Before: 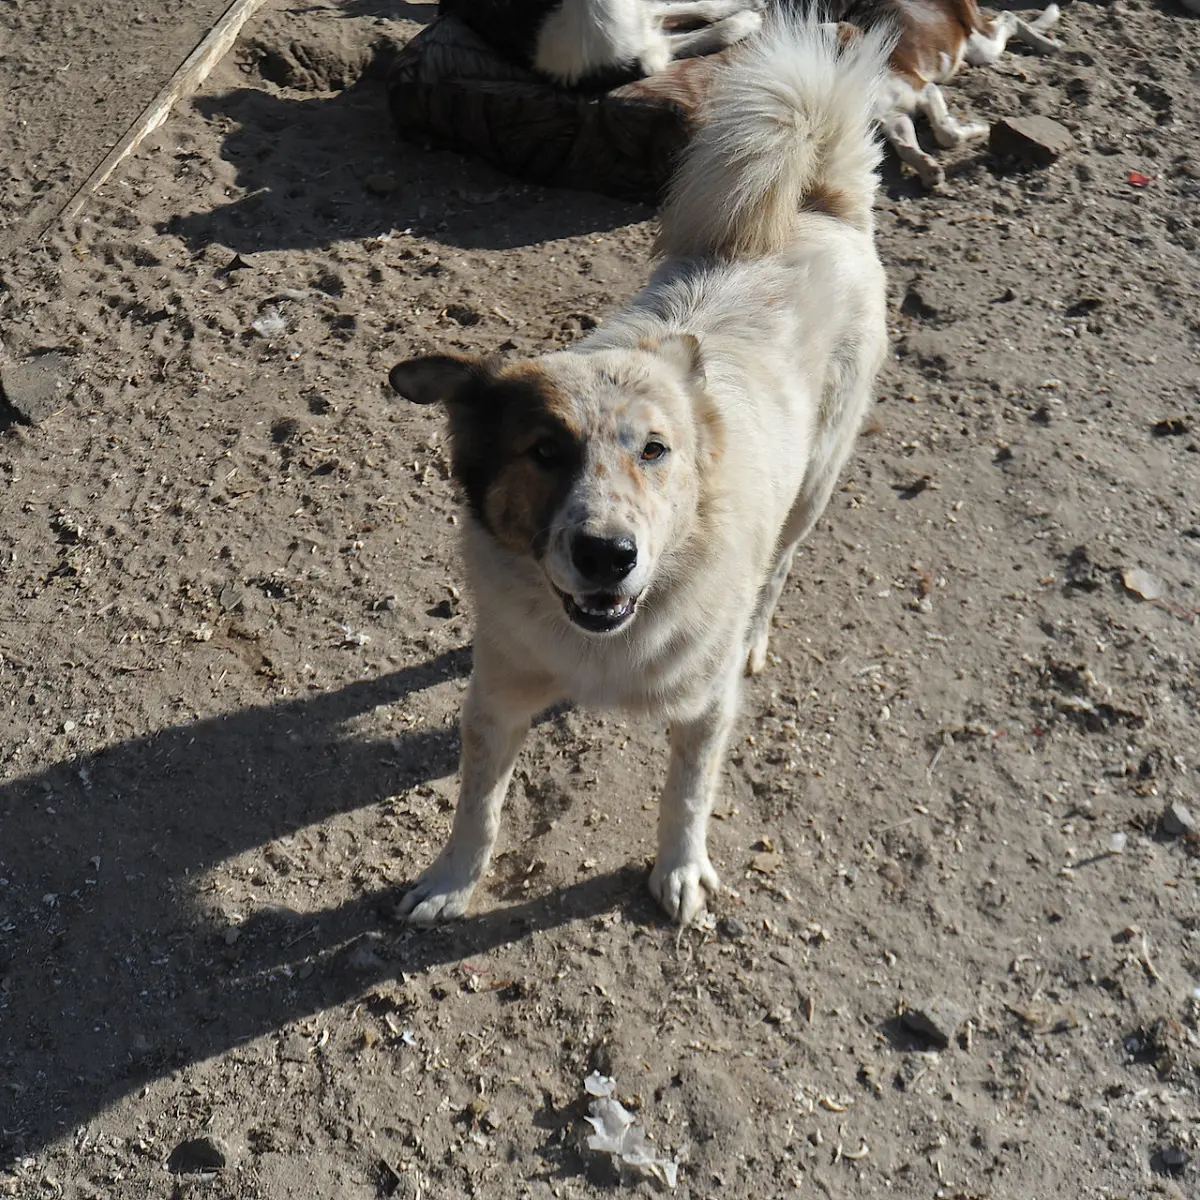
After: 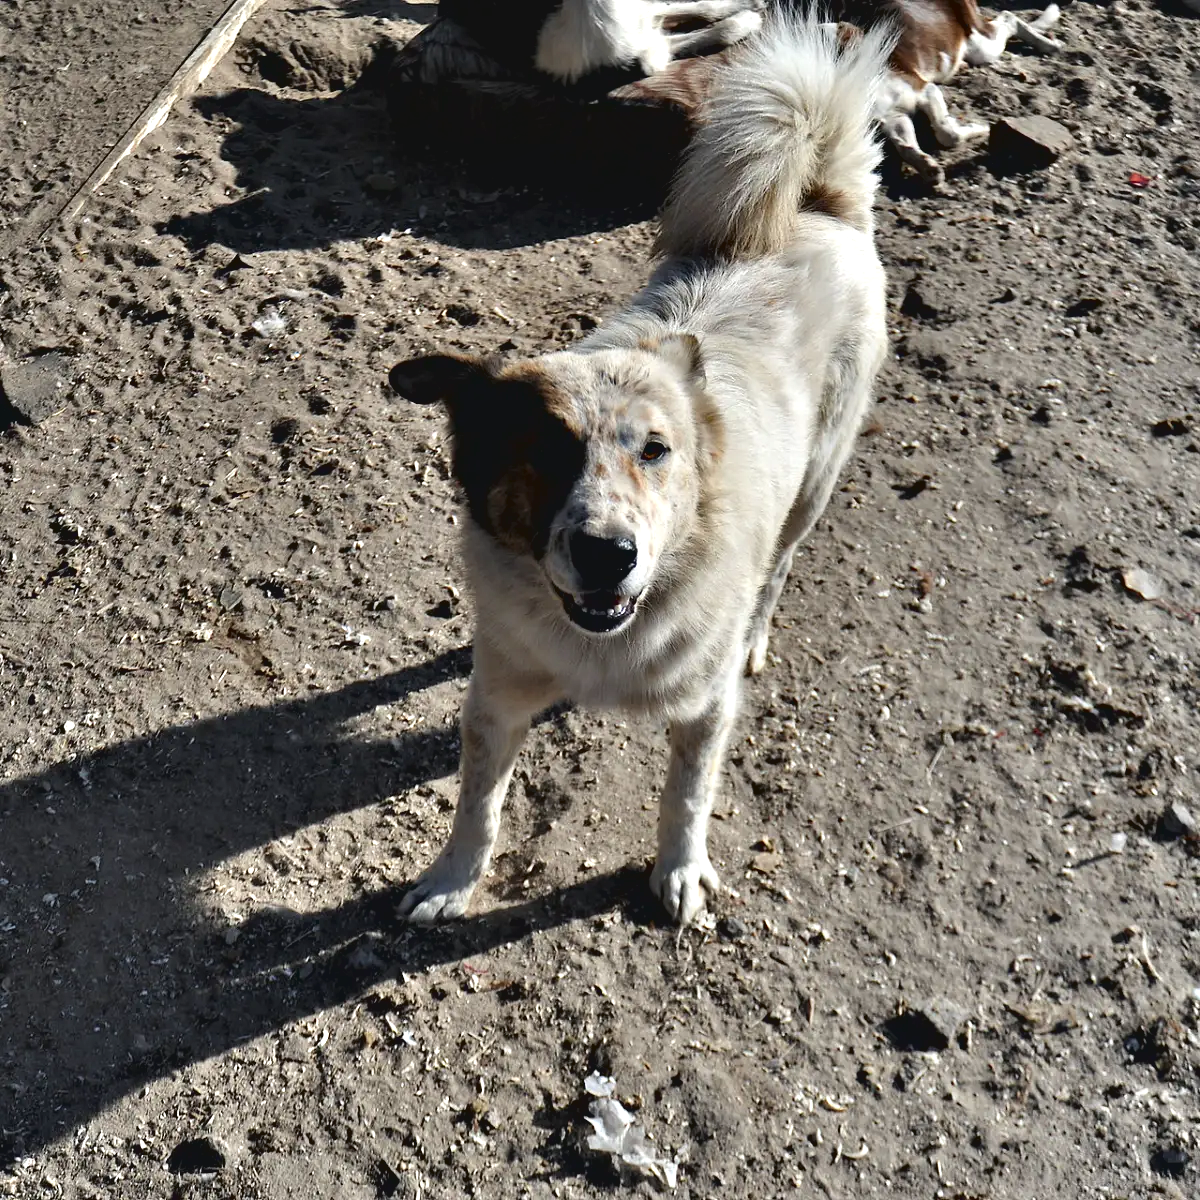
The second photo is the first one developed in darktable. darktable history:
contrast brightness saturation: contrast -0.1, saturation -0.1
contrast equalizer: octaves 7, y [[0.627 ×6], [0.563 ×6], [0 ×6], [0 ×6], [0 ×6]]
